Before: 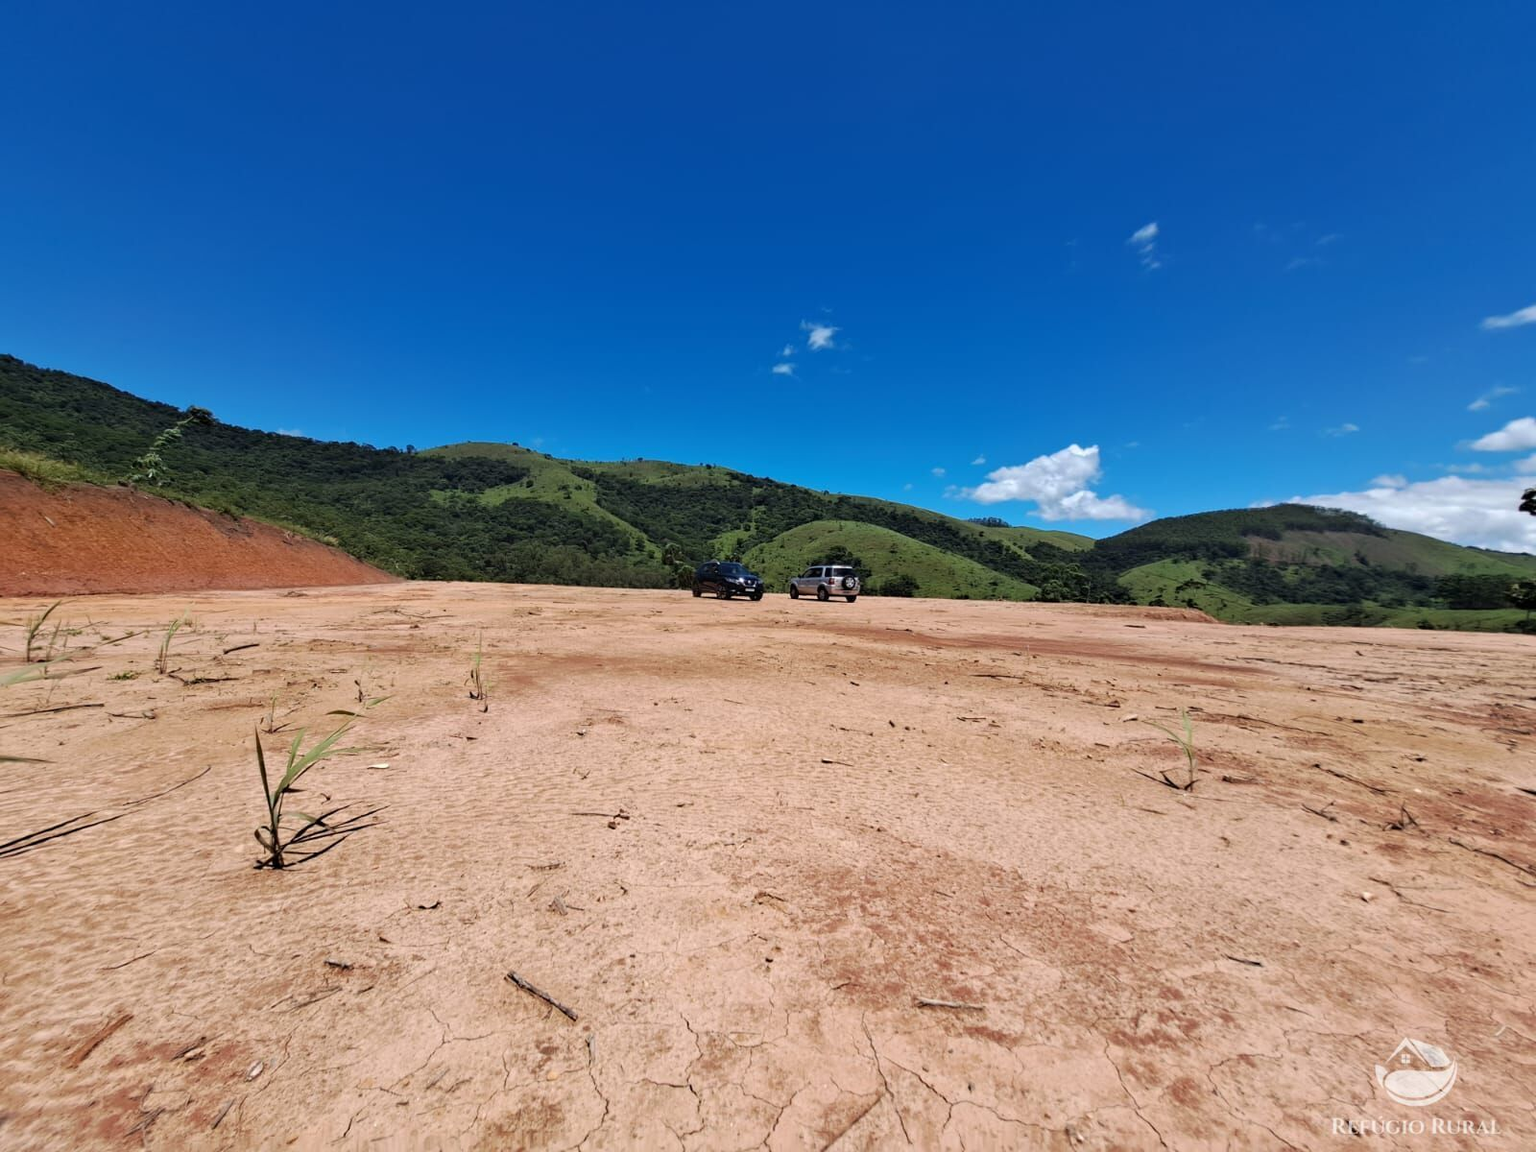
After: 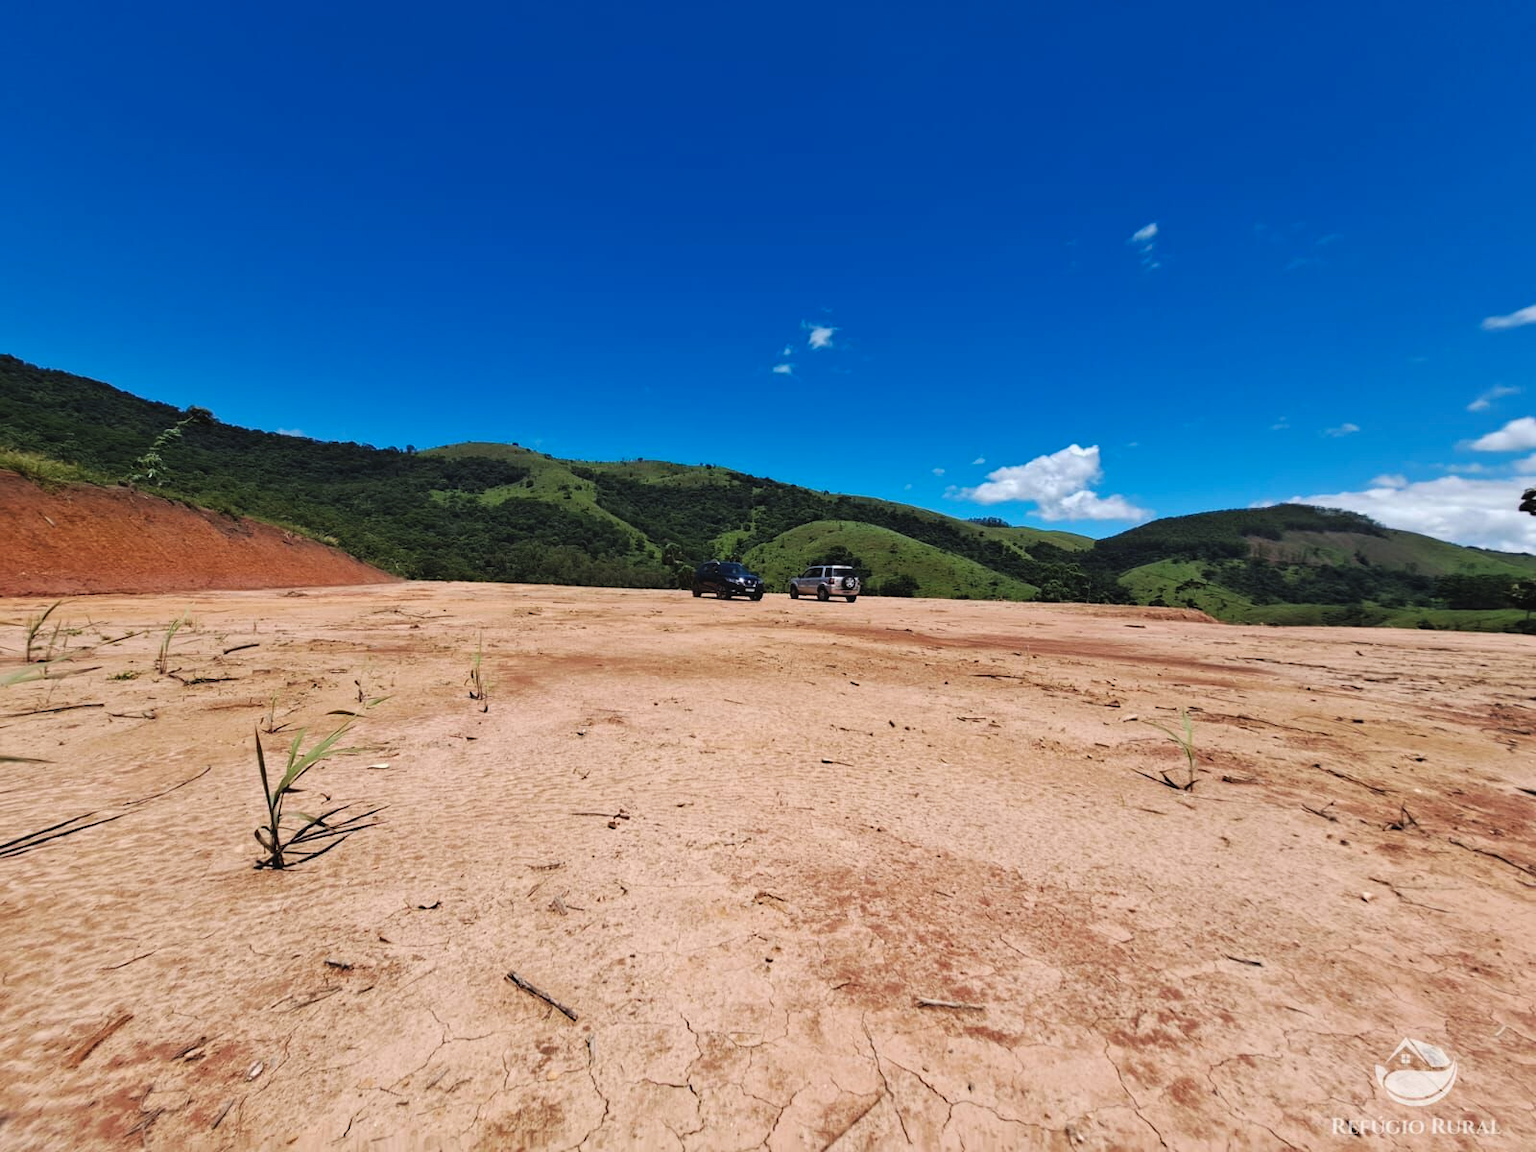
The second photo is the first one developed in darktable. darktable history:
tone curve: curves: ch0 [(0, 0.032) (0.181, 0.156) (0.751, 0.762) (1, 1)], preserve colors none
